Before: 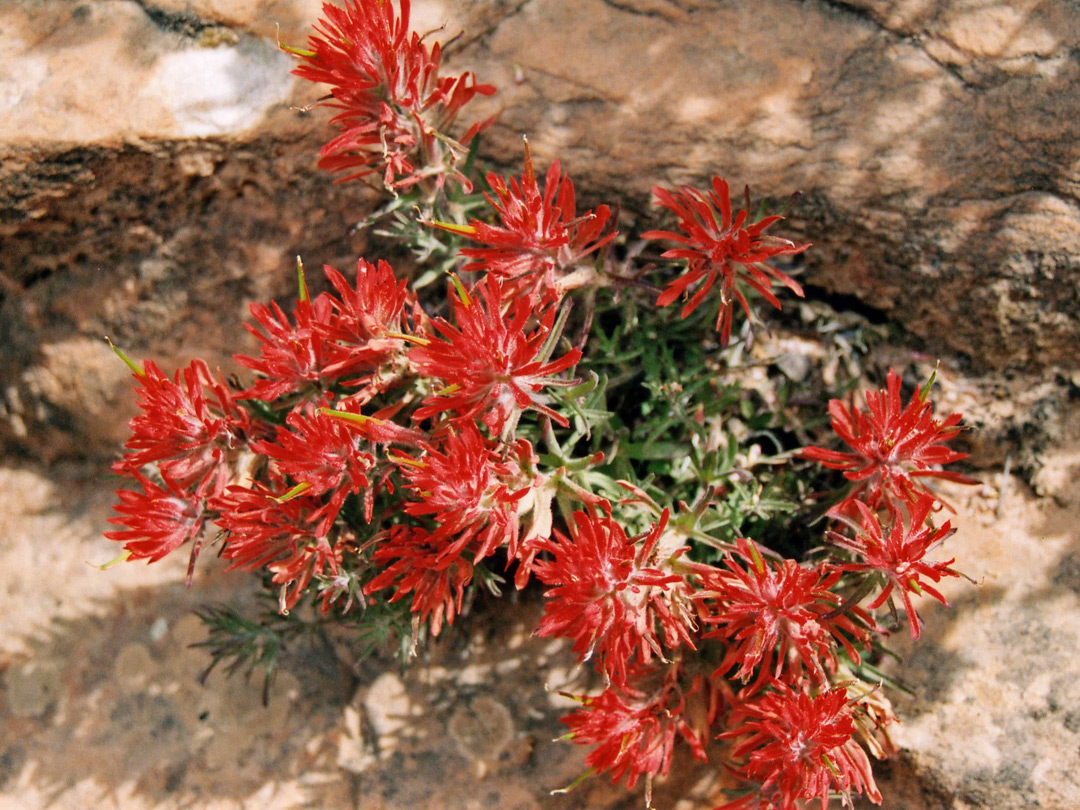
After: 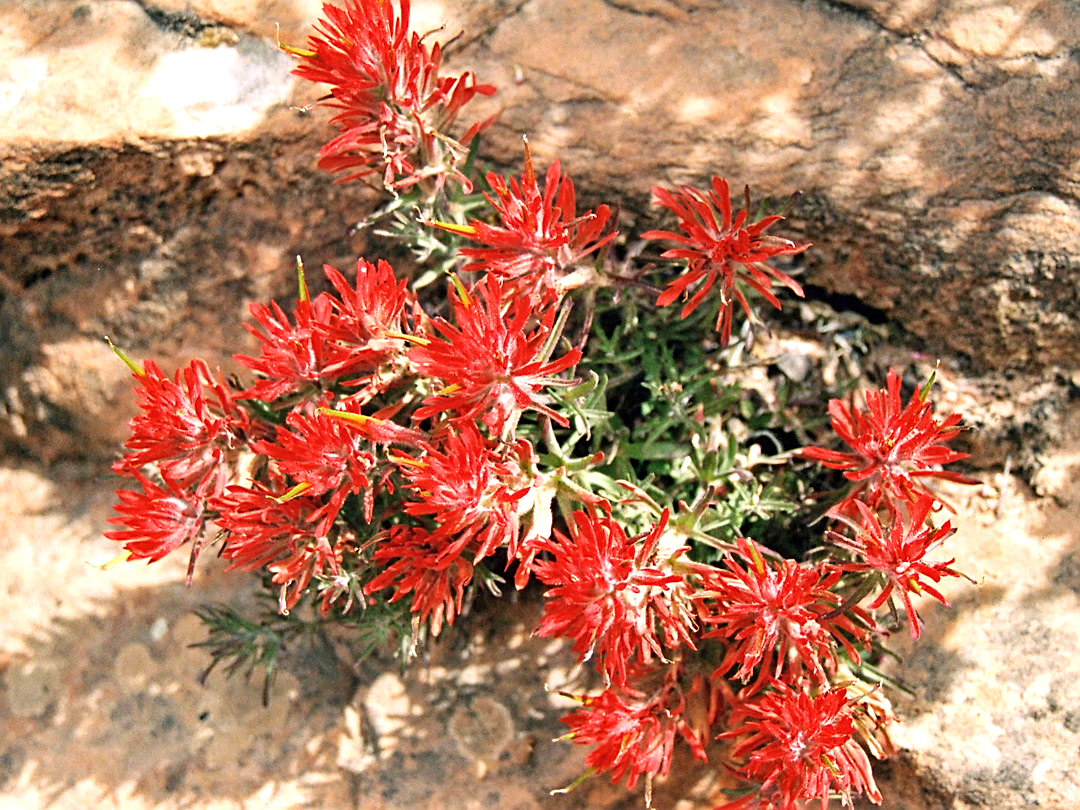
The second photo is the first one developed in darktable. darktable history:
sharpen: amount 0.543
exposure: black level correction 0, exposure 0.693 EV, compensate highlight preservation false
